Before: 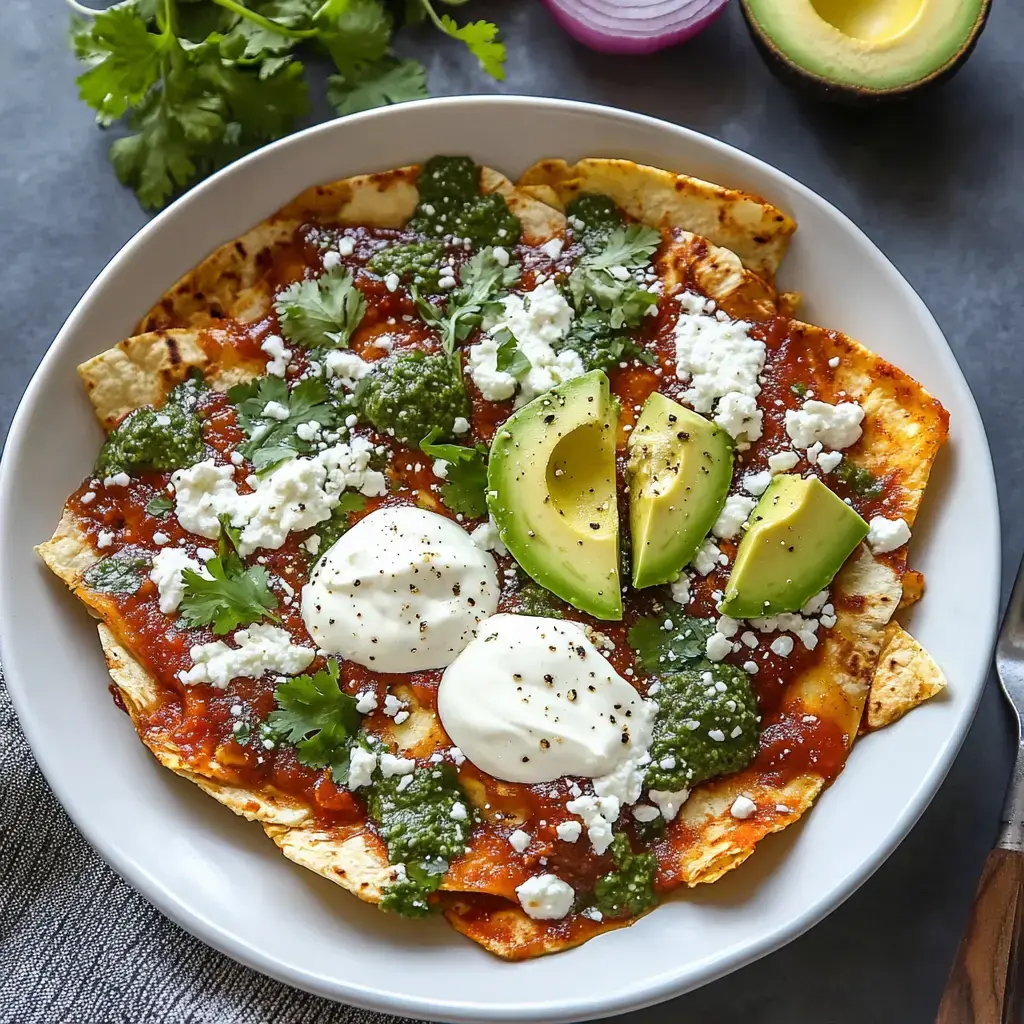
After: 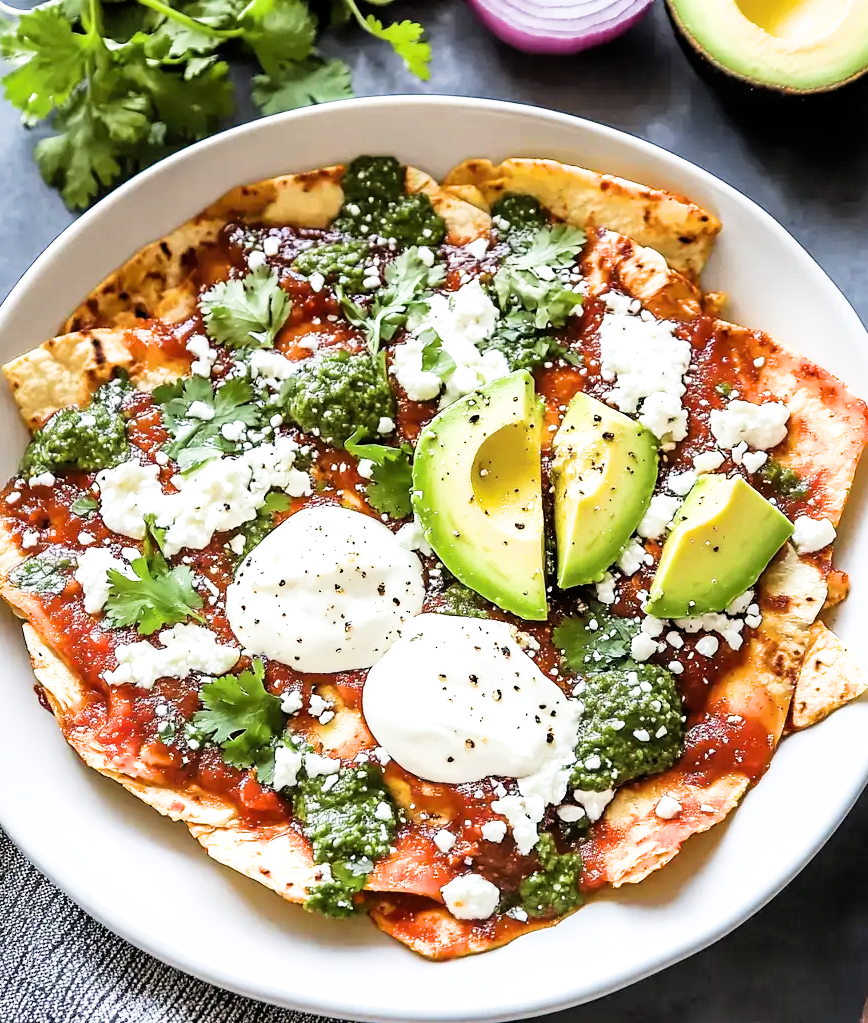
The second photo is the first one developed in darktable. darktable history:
crop: left 7.389%, right 7.795%
exposure: black level correction 0, exposure 1.199 EV, compensate highlight preservation false
filmic rgb: black relative exposure -5.01 EV, white relative exposure 3.5 EV, threshold 5.99 EV, hardness 3.19, contrast 1.3, highlights saturation mix -48.93%, enable highlight reconstruction true
color correction: highlights a* 0.081, highlights b* -0.318
